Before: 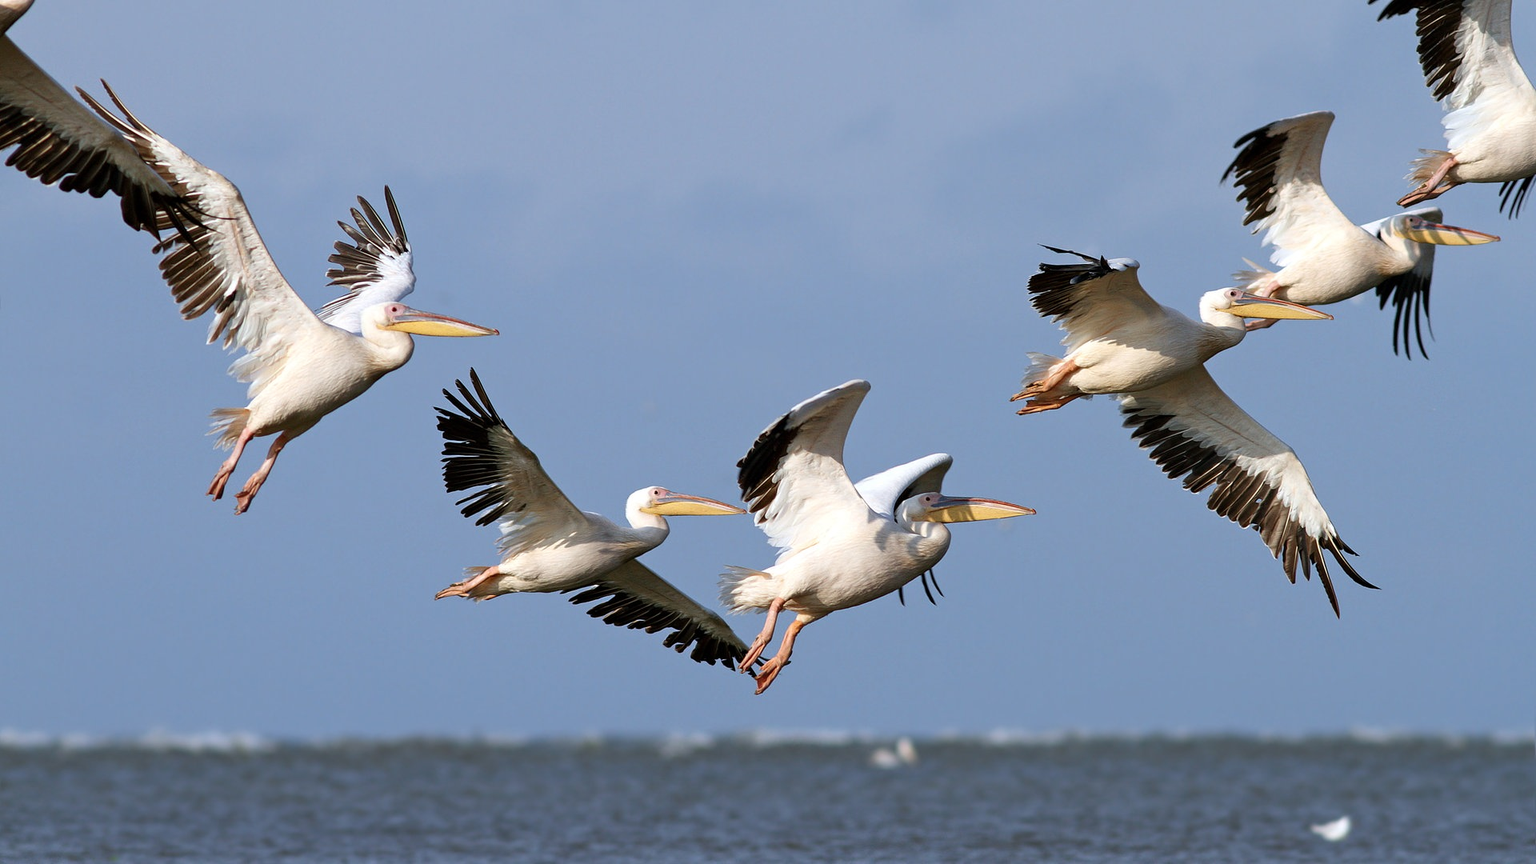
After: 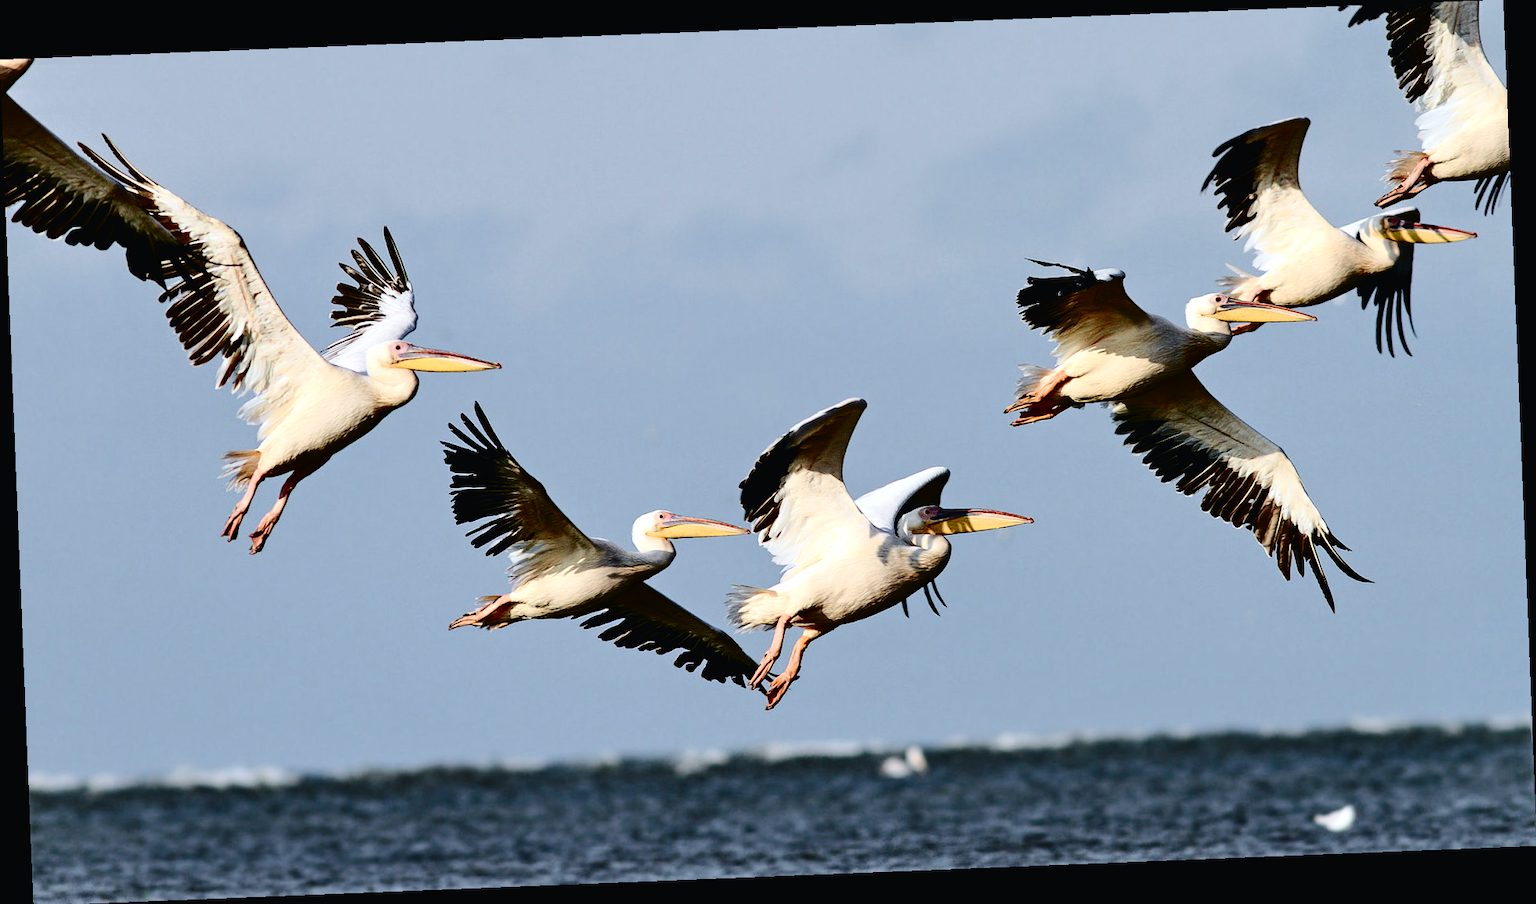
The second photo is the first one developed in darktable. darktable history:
base curve: curves: ch0 [(0, 0.024) (0.055, 0.065) (0.121, 0.166) (0.236, 0.319) (0.693, 0.726) (1, 1)], preserve colors none
tone curve: curves: ch0 [(0, 0) (0.058, 0.027) (0.214, 0.183) (0.295, 0.288) (0.48, 0.541) (0.658, 0.703) (0.741, 0.775) (0.844, 0.866) (0.986, 0.957)]; ch1 [(0, 0) (0.172, 0.123) (0.312, 0.296) (0.437, 0.429) (0.471, 0.469) (0.502, 0.5) (0.513, 0.515) (0.572, 0.603) (0.617, 0.653) (0.68, 0.724) (0.889, 0.924) (1, 1)]; ch2 [(0, 0) (0.411, 0.424) (0.489, 0.49) (0.502, 0.5) (0.512, 0.524) (0.549, 0.578) (0.604, 0.628) (0.709, 0.748) (1, 1)], color space Lab, independent channels, preserve colors none
contrast equalizer: y [[0.546, 0.552, 0.554, 0.554, 0.552, 0.546], [0.5 ×6], [0.5 ×6], [0 ×6], [0 ×6]]
contrast brightness saturation: contrast 0.24, brightness -0.24, saturation 0.14
rotate and perspective: rotation -2.29°, automatic cropping off
